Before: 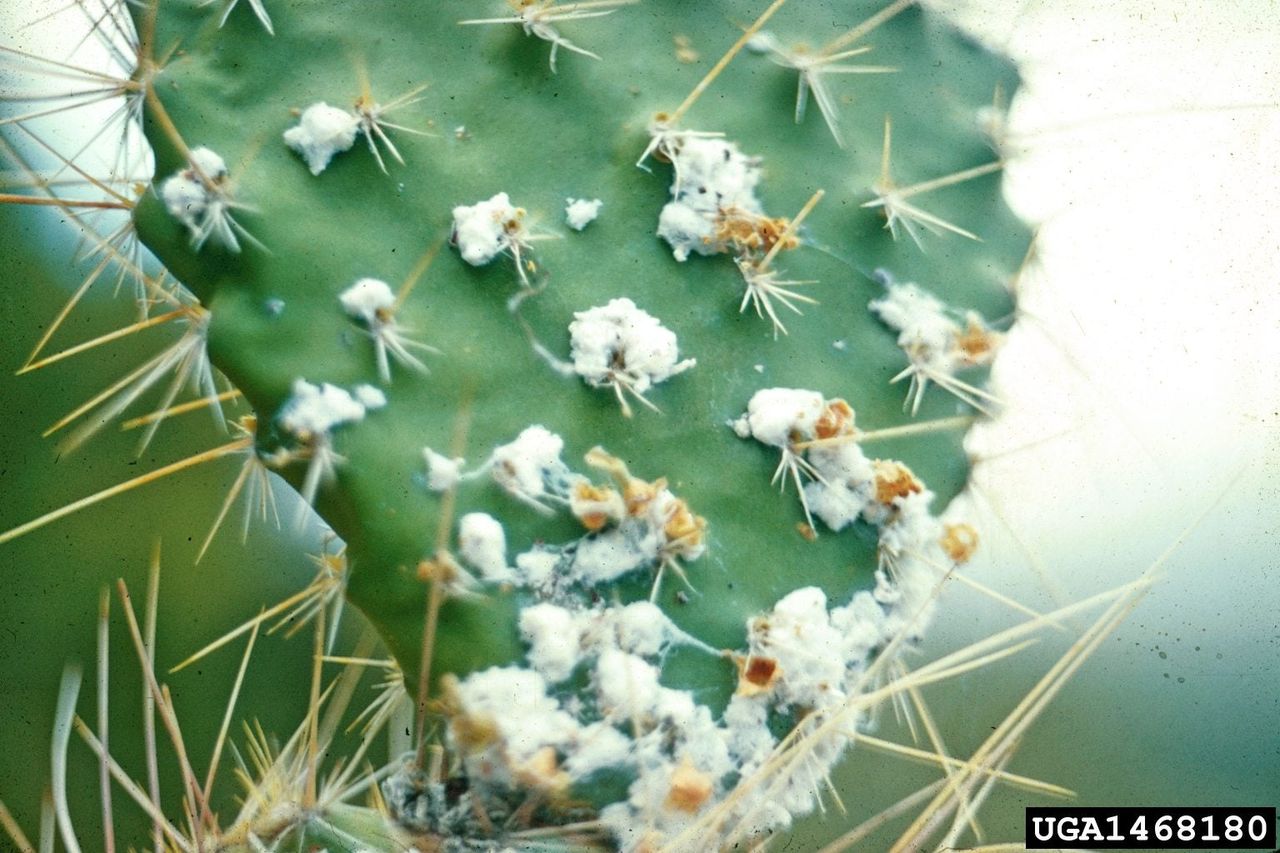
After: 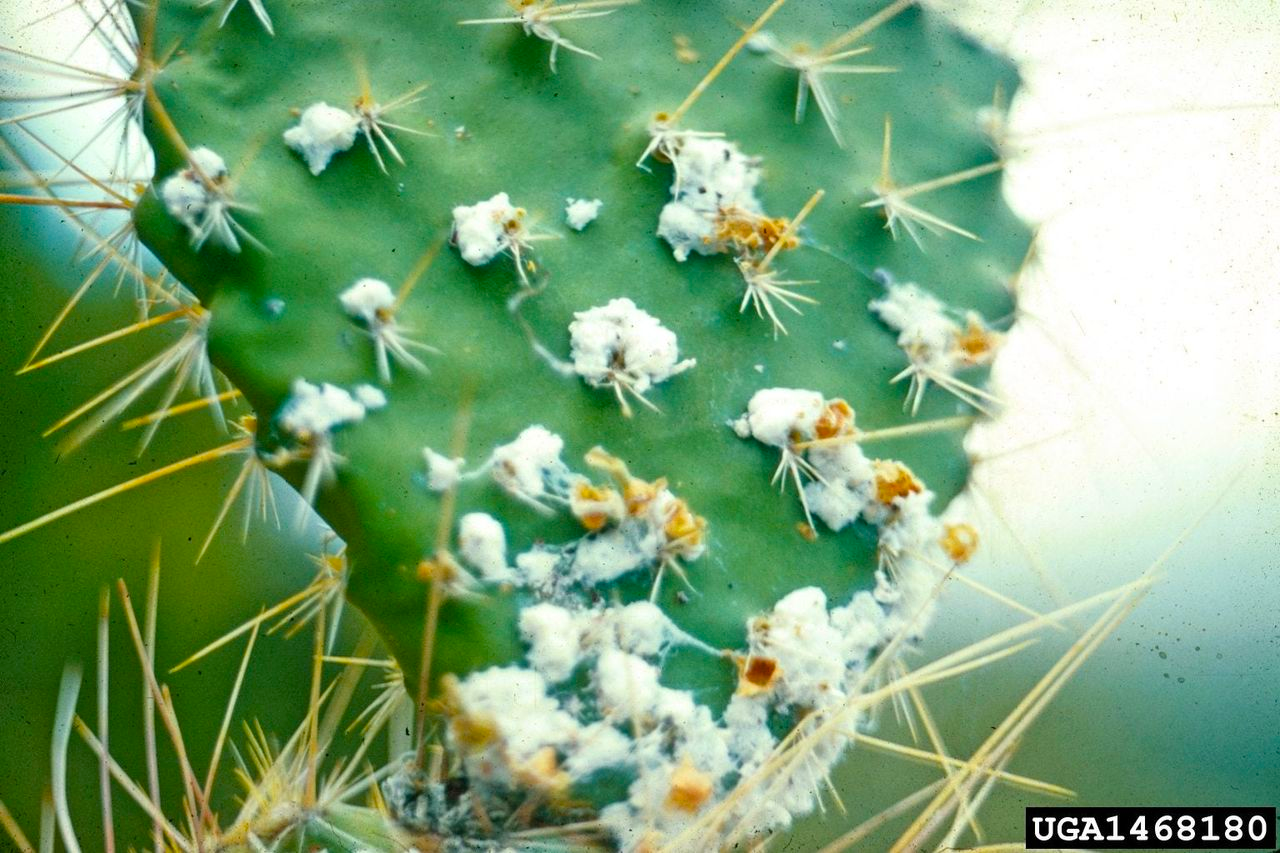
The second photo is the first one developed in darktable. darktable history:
exposure: compensate highlight preservation false
color balance rgb: perceptual saturation grading › global saturation 30%, global vibrance 20%
